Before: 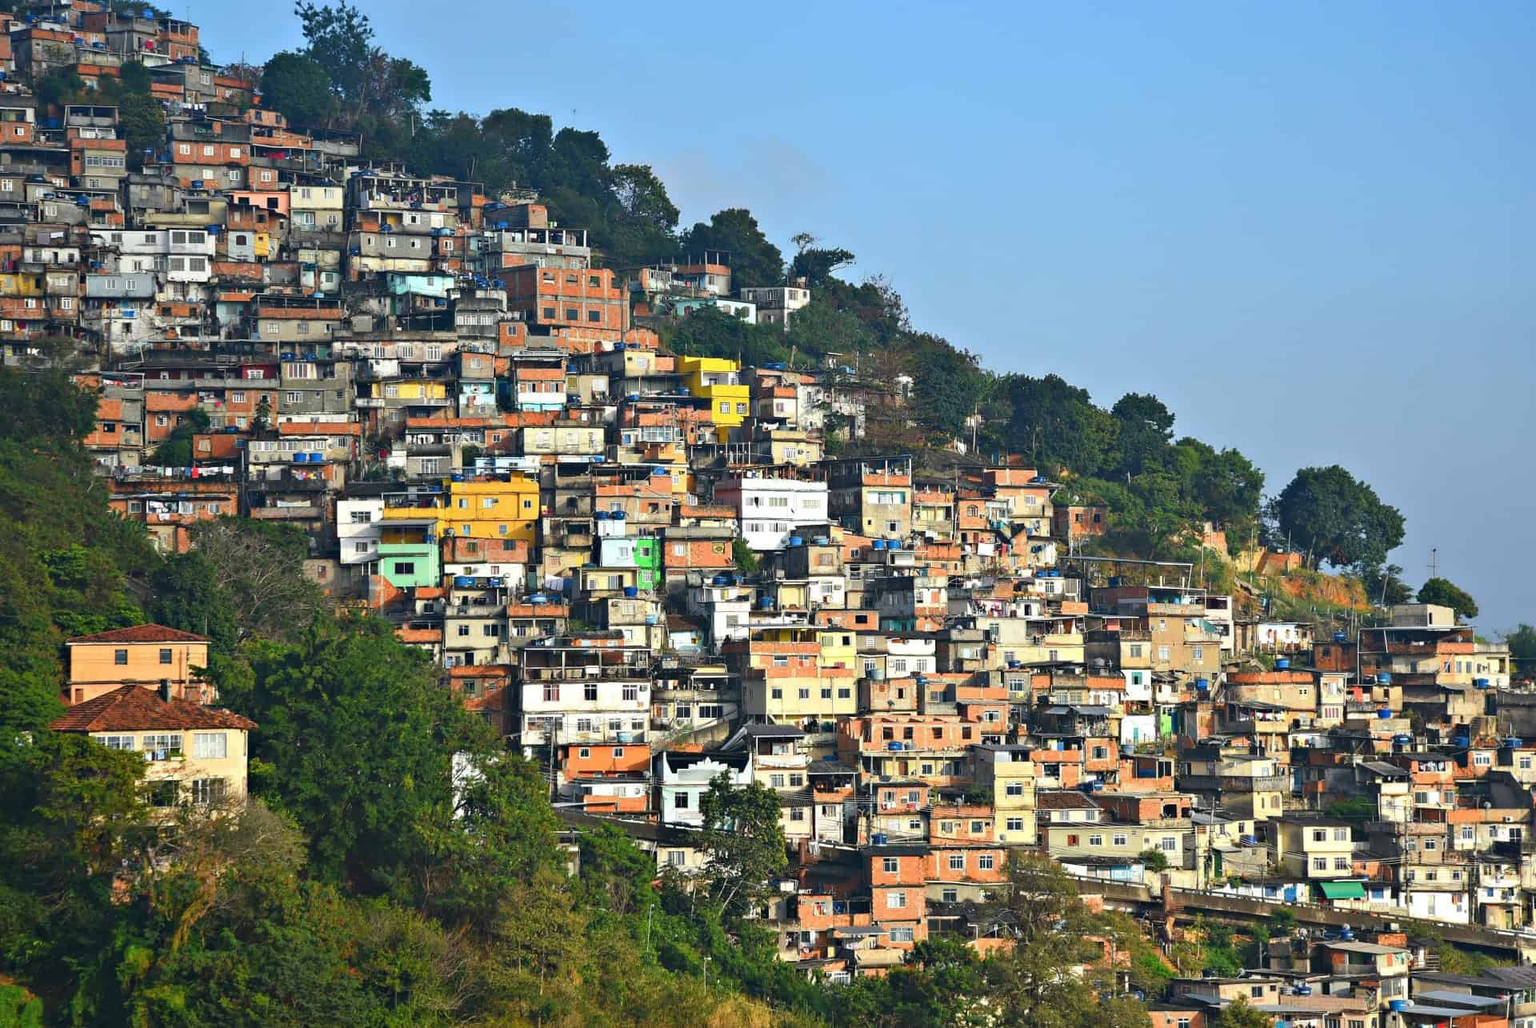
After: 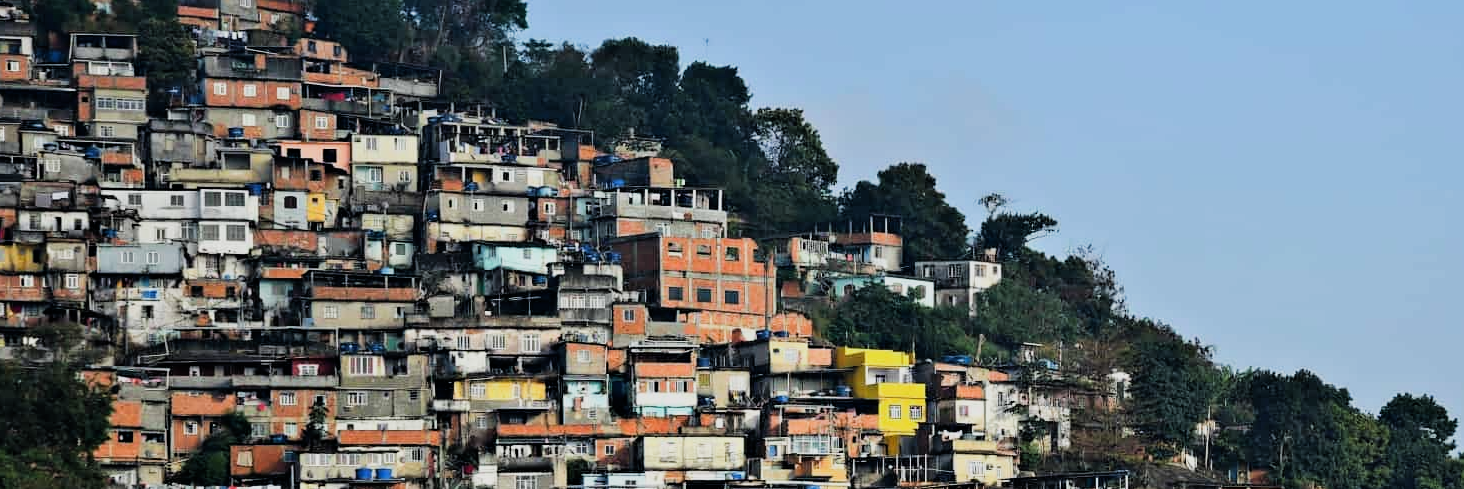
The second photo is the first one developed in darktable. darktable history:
crop: left 0.579%, top 7.627%, right 23.167%, bottom 54.275%
filmic rgb: black relative exposure -5 EV, hardness 2.88, contrast 1.3, highlights saturation mix -30%
